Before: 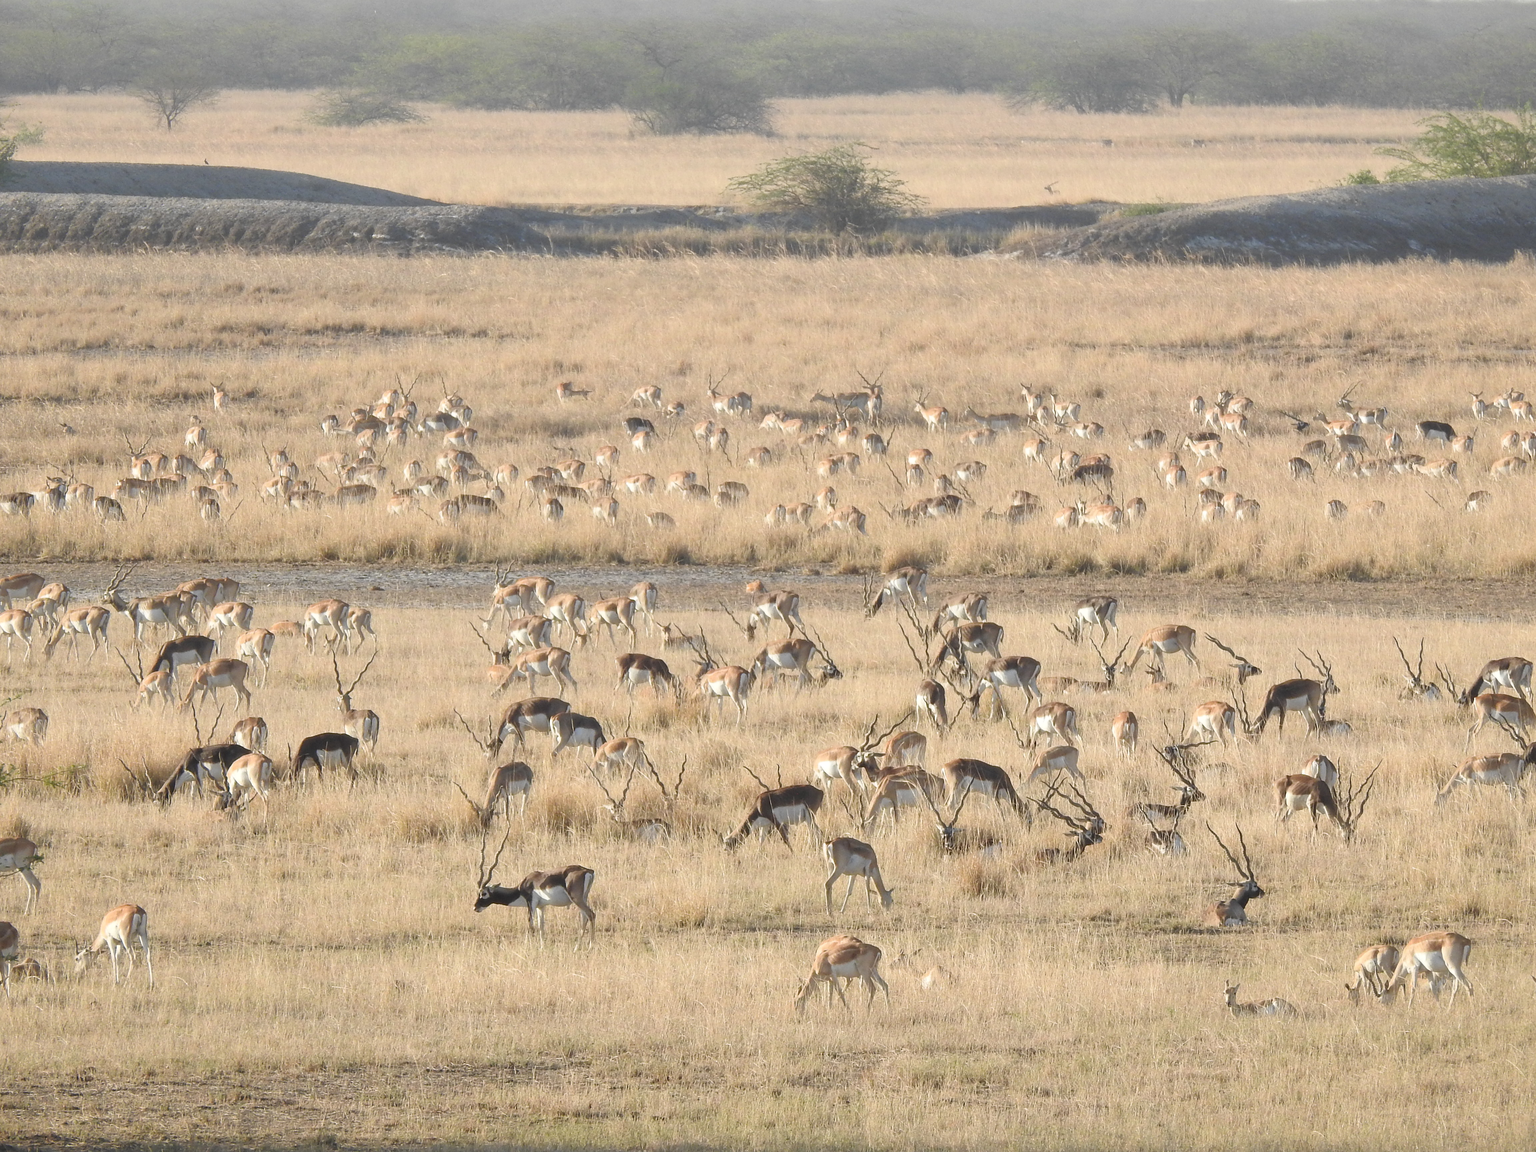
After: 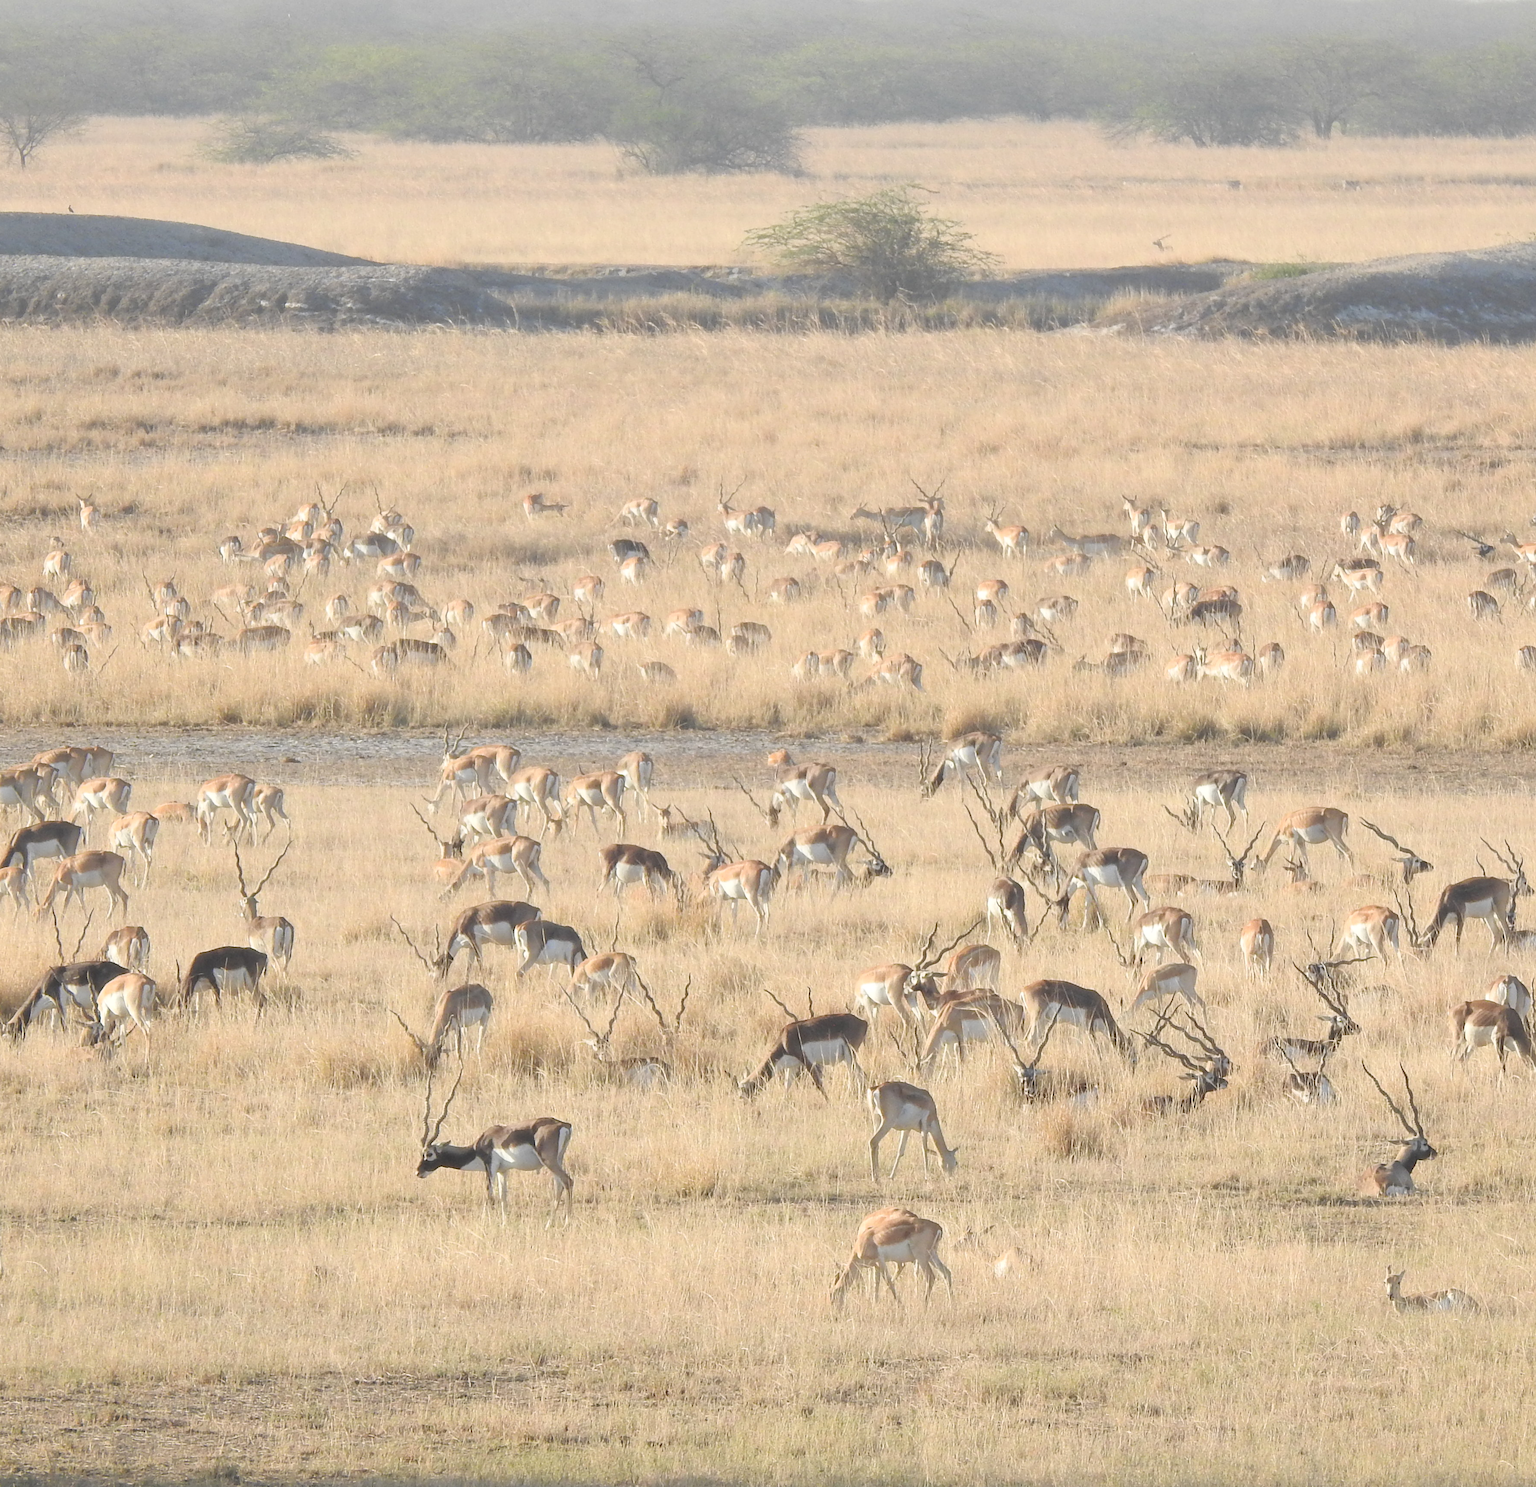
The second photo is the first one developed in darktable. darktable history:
crop: left 9.88%, right 12.664%
contrast brightness saturation: brightness 0.15
